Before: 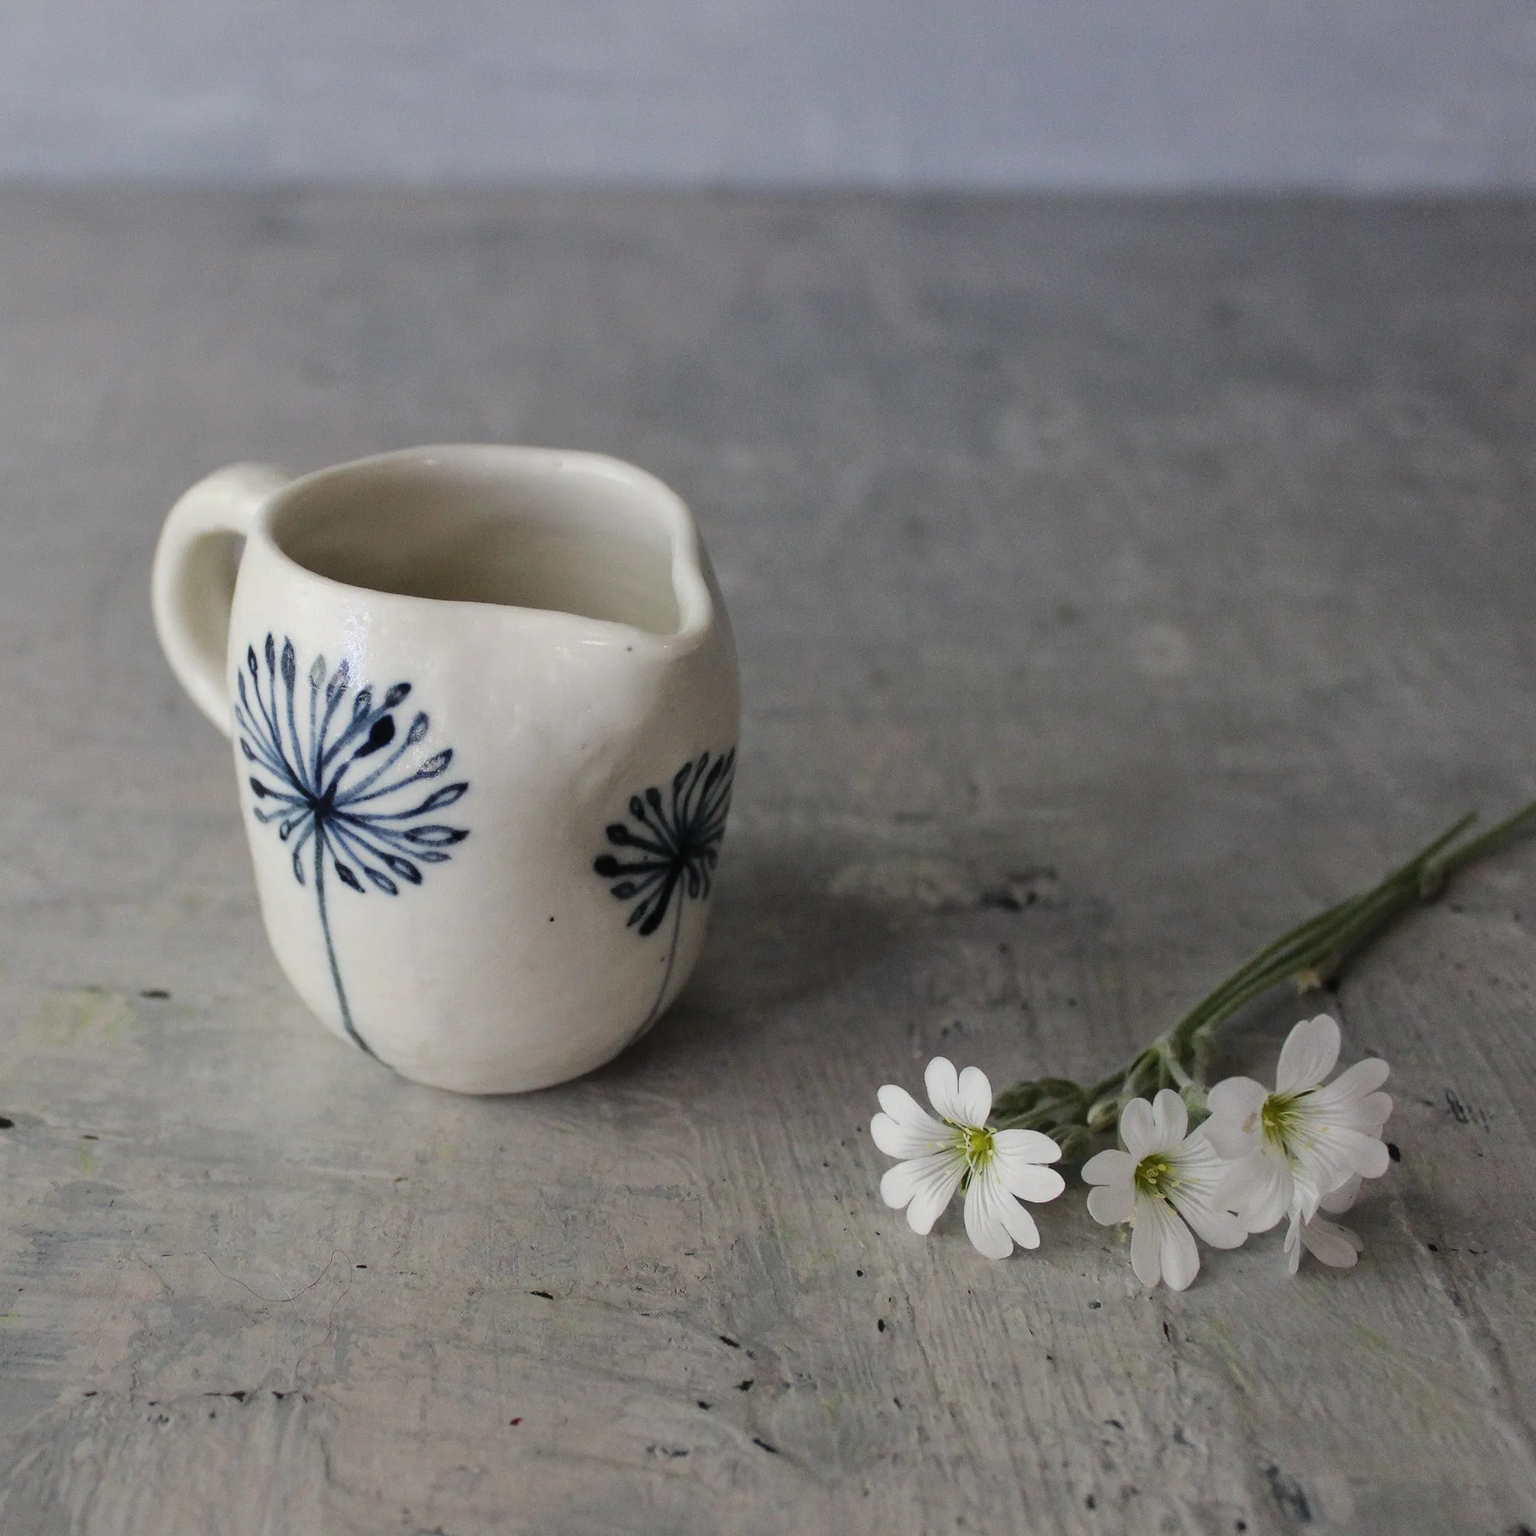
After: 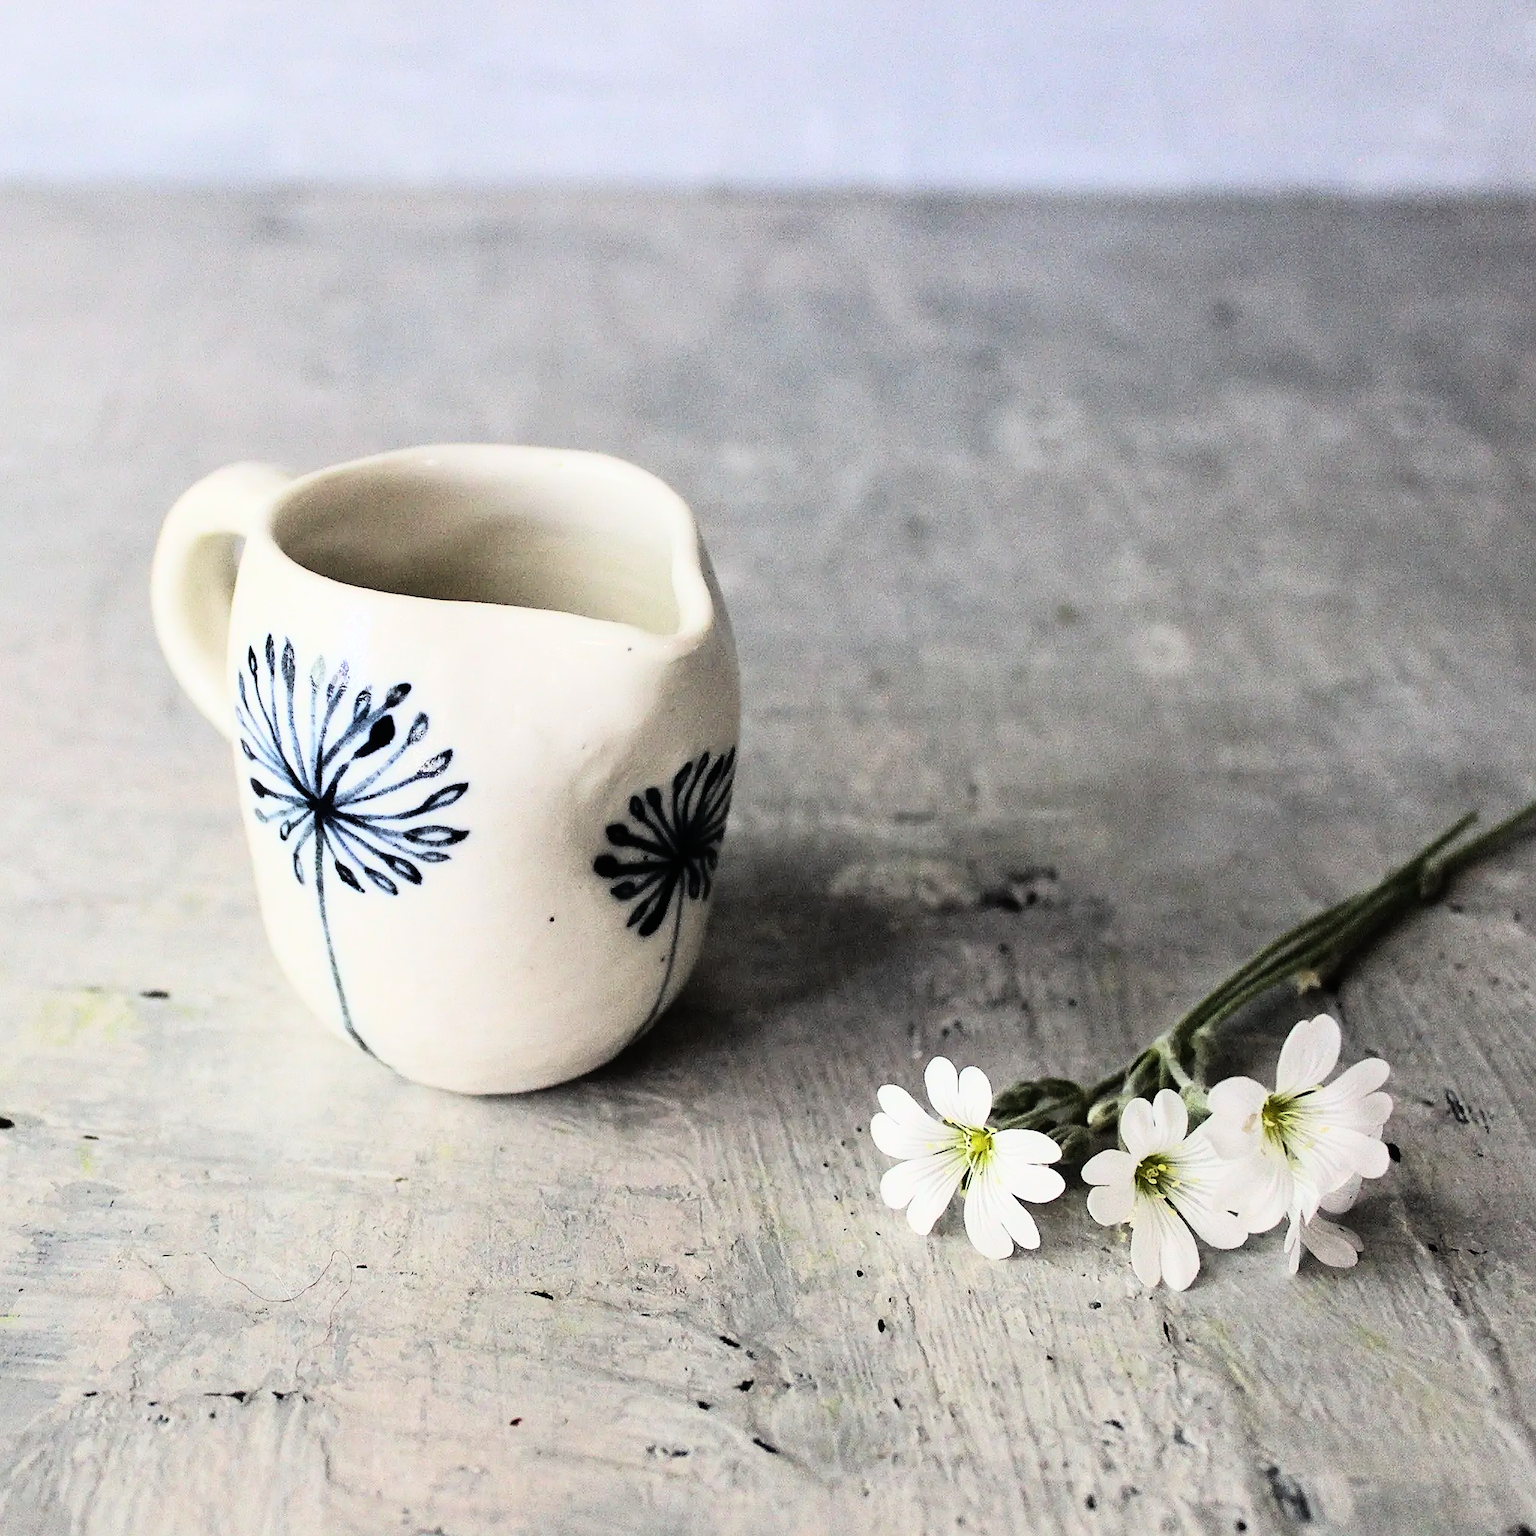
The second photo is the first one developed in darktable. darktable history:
rgb curve: curves: ch0 [(0, 0) (0.21, 0.15) (0.24, 0.21) (0.5, 0.75) (0.75, 0.96) (0.89, 0.99) (1, 1)]; ch1 [(0, 0.02) (0.21, 0.13) (0.25, 0.2) (0.5, 0.67) (0.75, 0.9) (0.89, 0.97) (1, 1)]; ch2 [(0, 0.02) (0.21, 0.13) (0.25, 0.2) (0.5, 0.67) (0.75, 0.9) (0.89, 0.97) (1, 1)], compensate middle gray true
sharpen: on, module defaults
